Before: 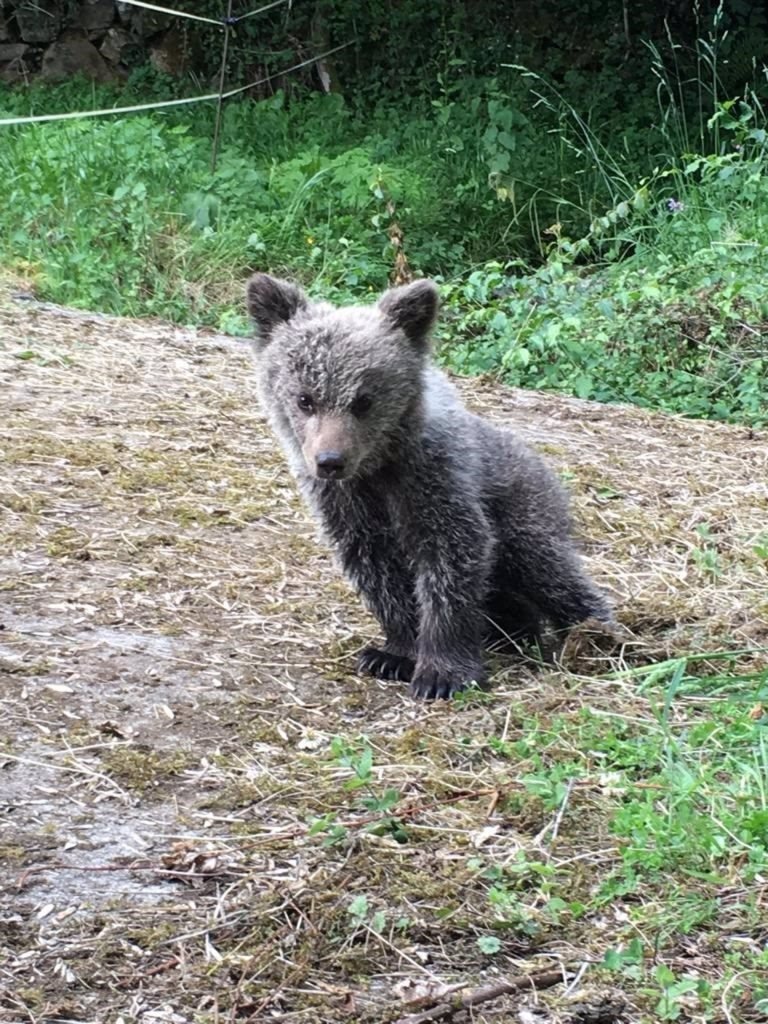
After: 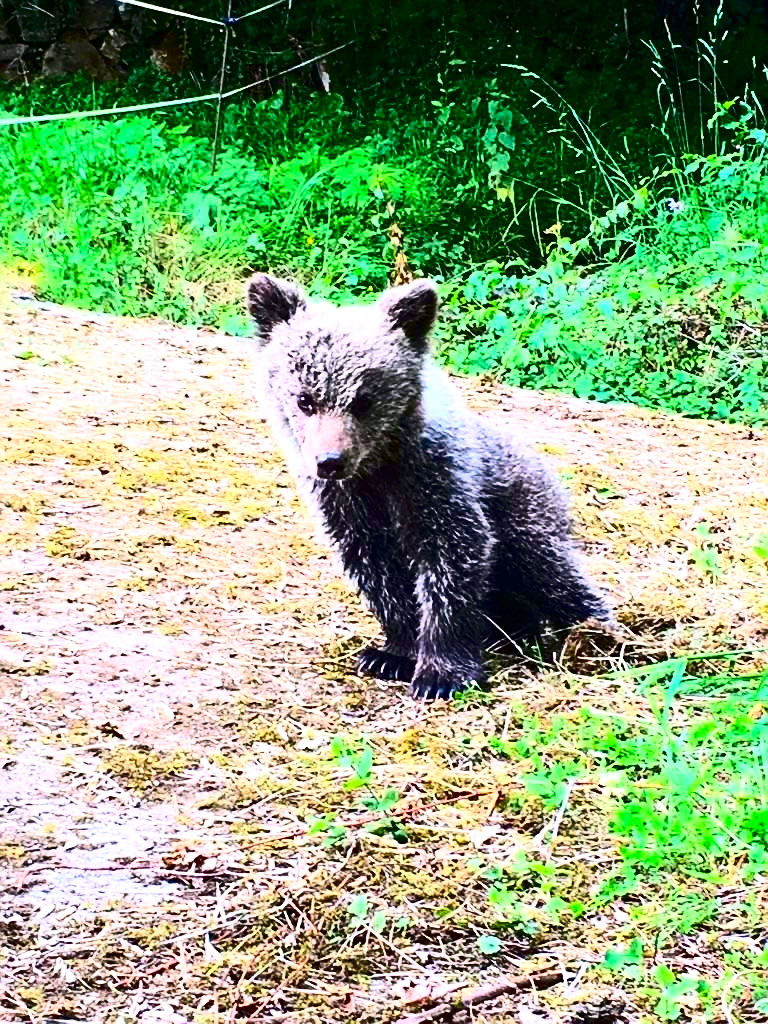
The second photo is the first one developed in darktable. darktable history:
exposure: exposure 0.565 EV, compensate highlight preservation false
color correction: highlights a* 1.55, highlights b* -1.77, saturation 2.46
contrast brightness saturation: contrast 0.506, saturation -0.09
sharpen: on, module defaults
